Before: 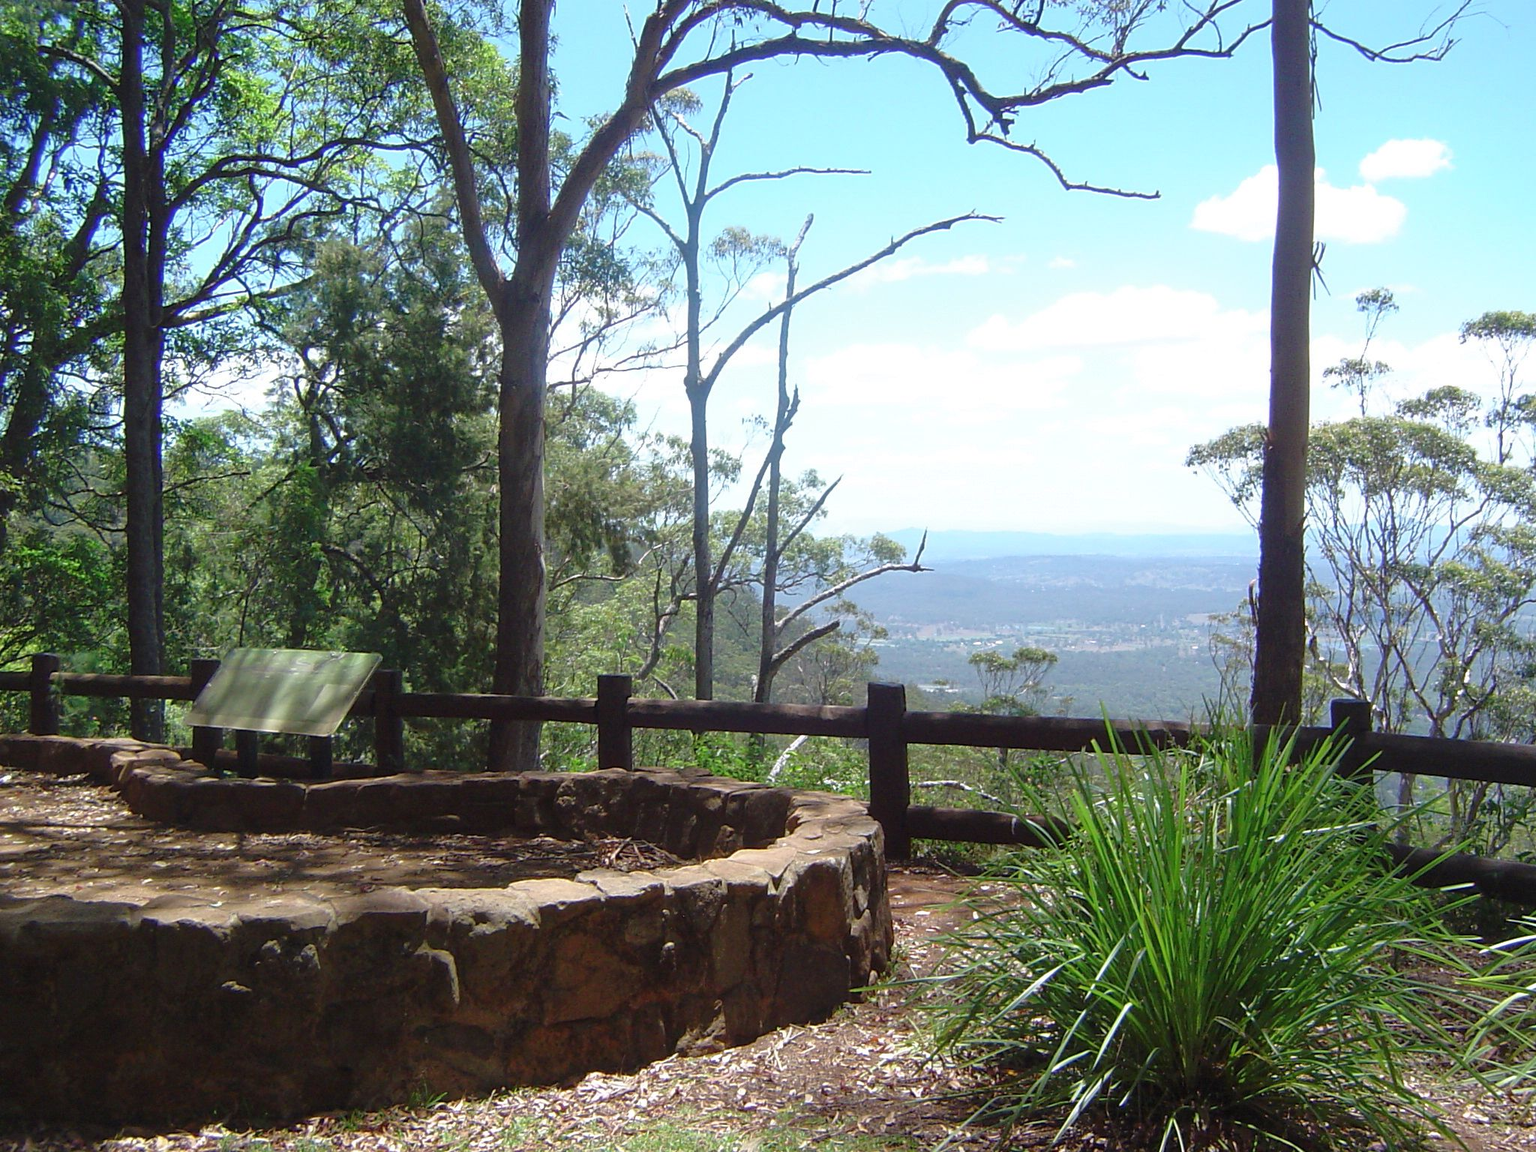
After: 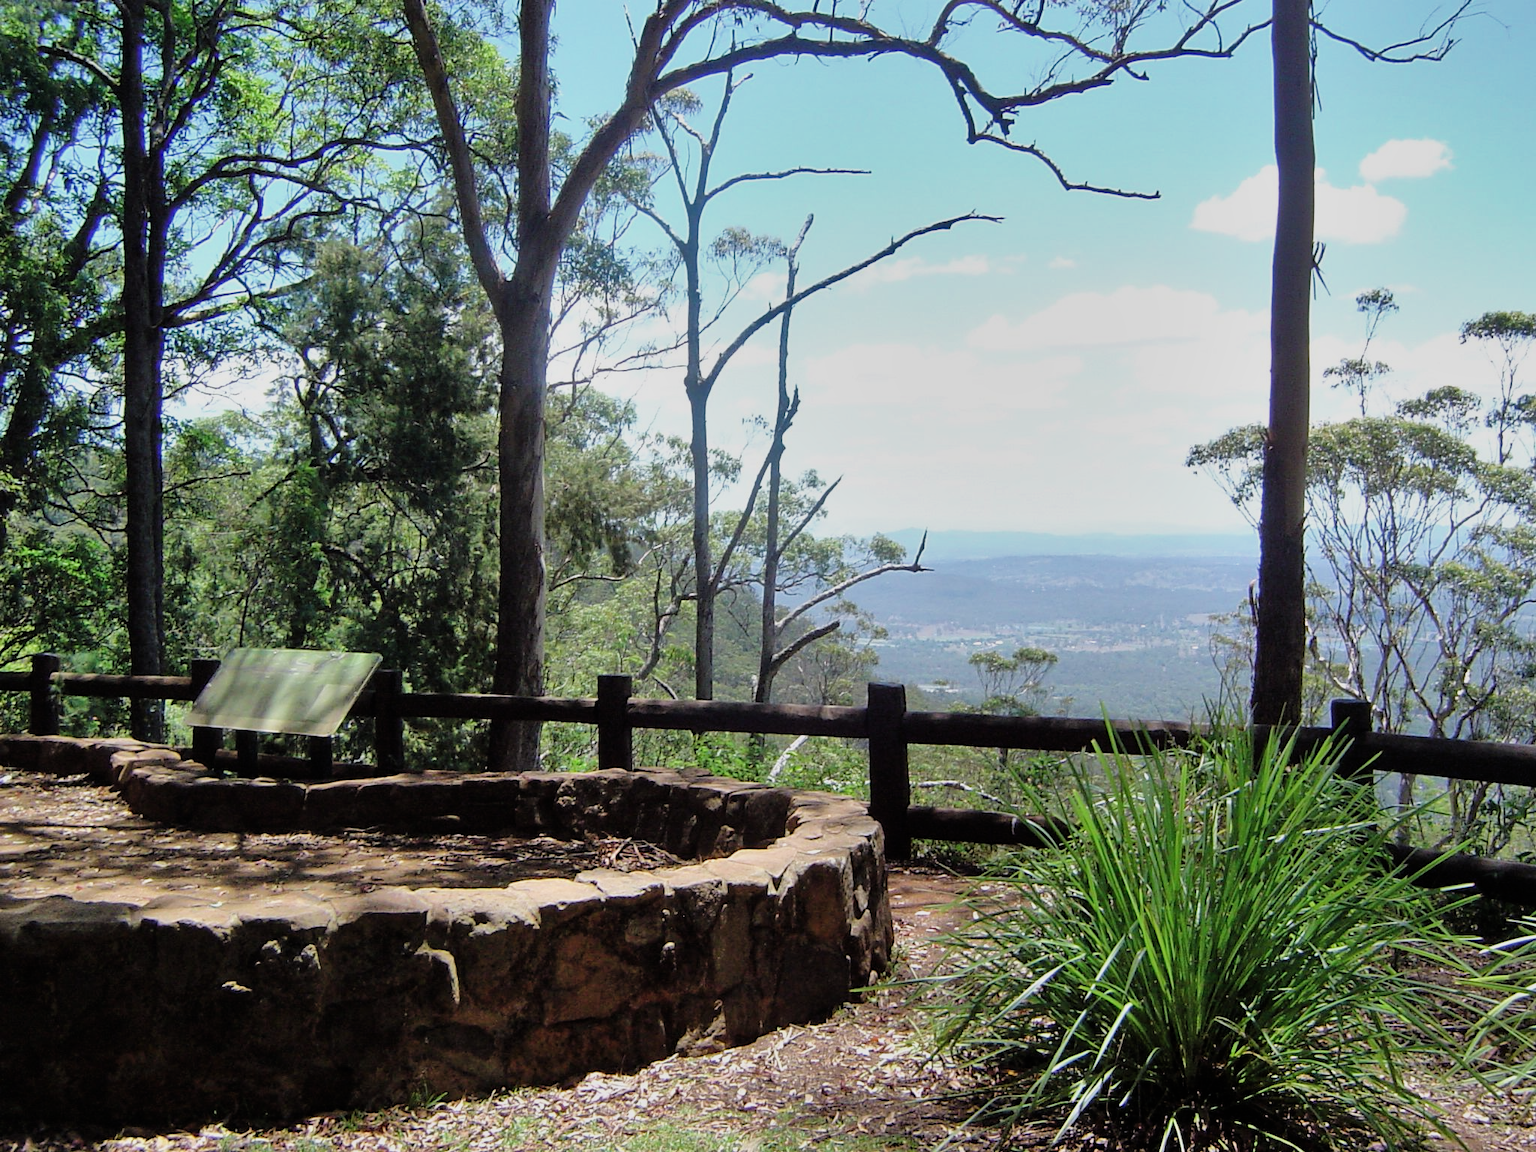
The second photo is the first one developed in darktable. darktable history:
filmic rgb: black relative exposure -7.98 EV, white relative exposure 4.02 EV, hardness 4.18, latitude 49.78%, contrast 1.101
shadows and highlights: highlights color adjustment 31.82%, soften with gaussian
